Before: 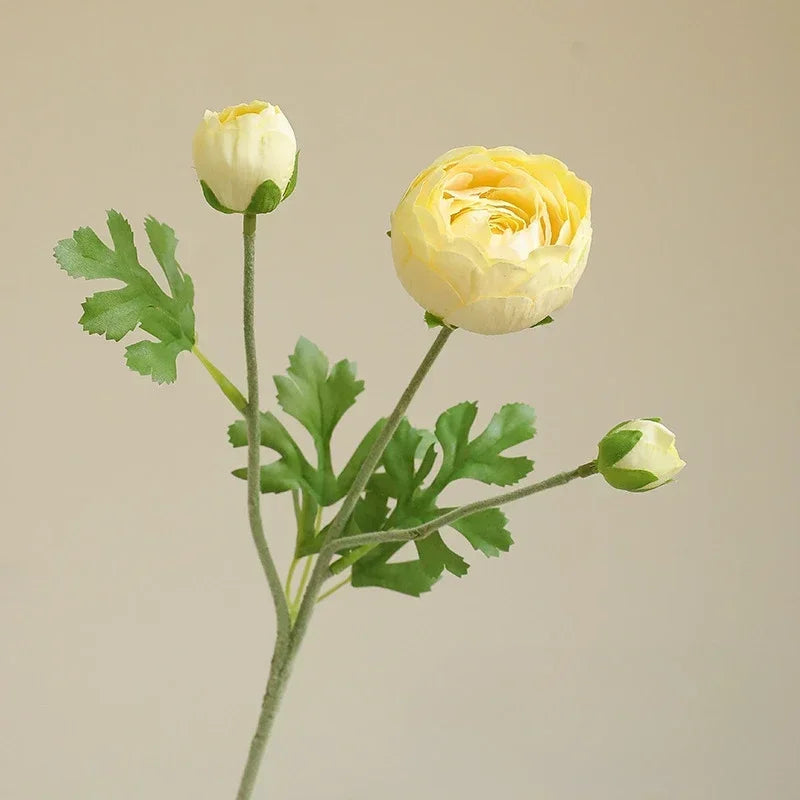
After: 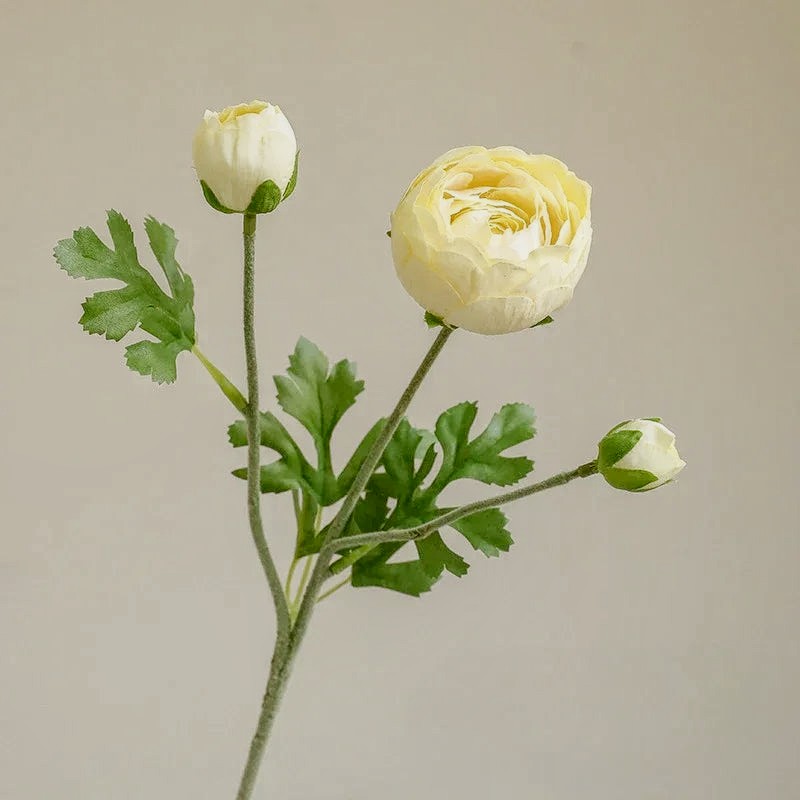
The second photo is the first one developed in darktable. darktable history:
local contrast: highlights 103%, shadows 100%, detail 200%, midtone range 0.2
filmic rgb: black relative exposure -16 EV, white relative exposure 6.16 EV, hardness 5.23, add noise in highlights 0.001, preserve chrominance no, color science v3 (2019), use custom middle-gray values true, contrast in highlights soft
